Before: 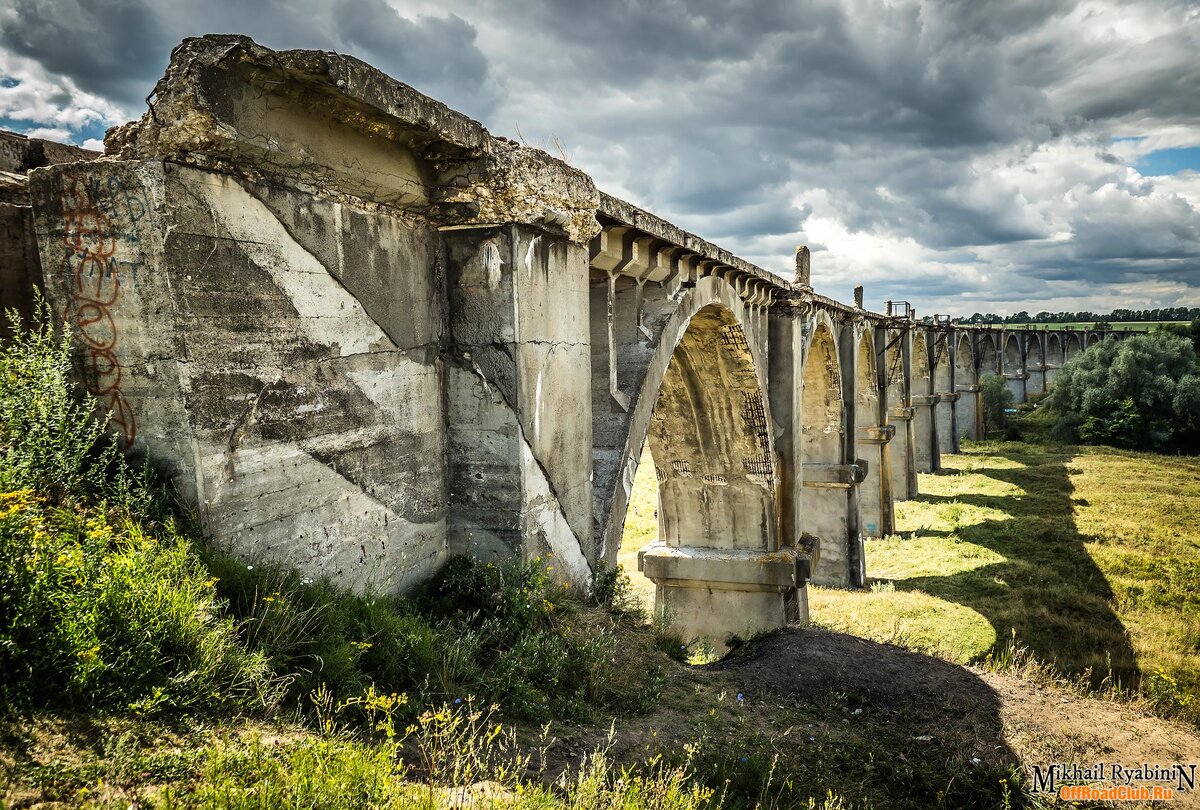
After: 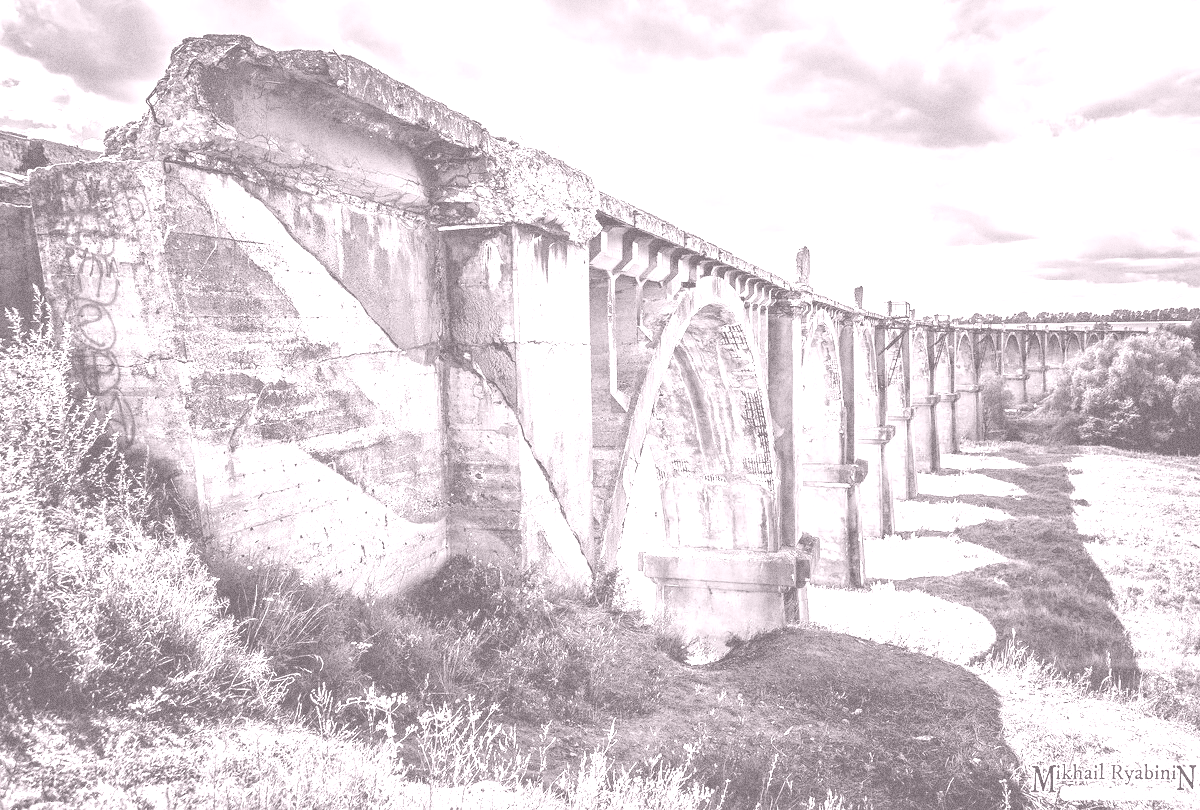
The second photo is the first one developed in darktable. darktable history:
colorize: hue 25.2°, saturation 83%, source mix 82%, lightness 79%, version 1
levels: levels [0.018, 0.493, 1]
grain: coarseness 0.09 ISO, strength 40%
color calibration: x 0.37, y 0.382, temperature 4313.32 K
